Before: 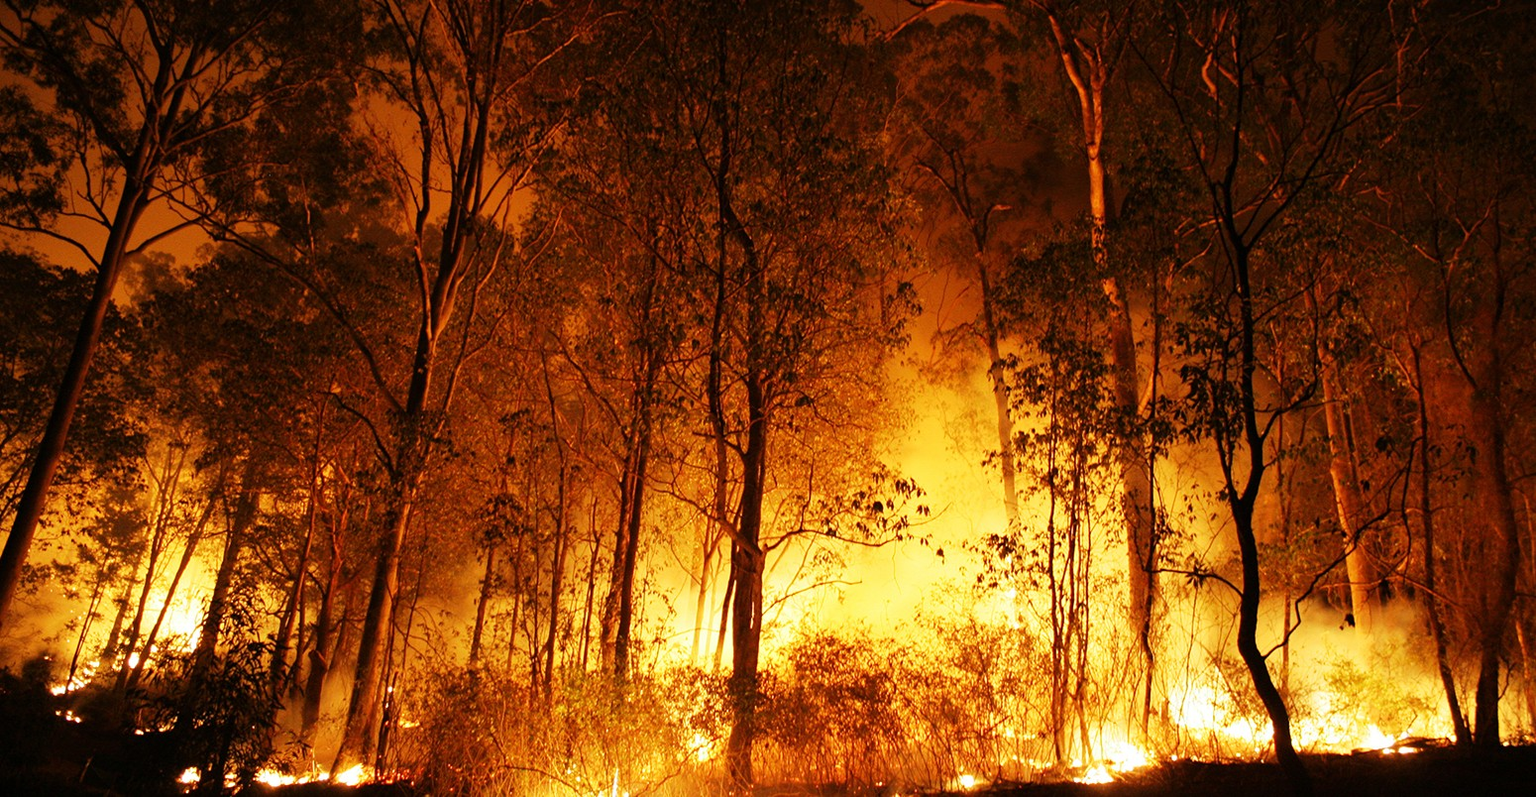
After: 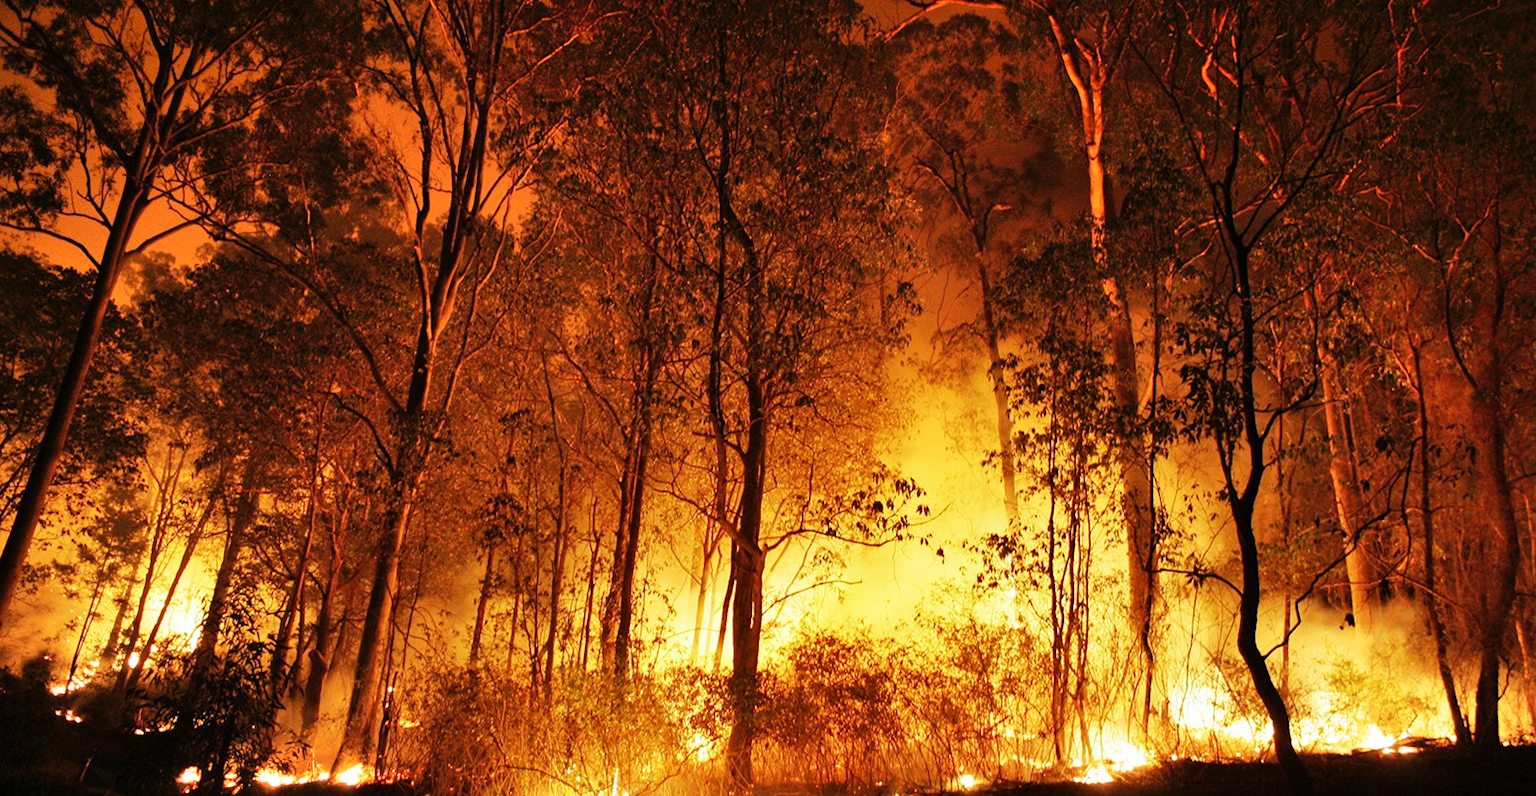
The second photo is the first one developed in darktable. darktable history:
color correction: saturation 0.98
shadows and highlights: soften with gaussian
